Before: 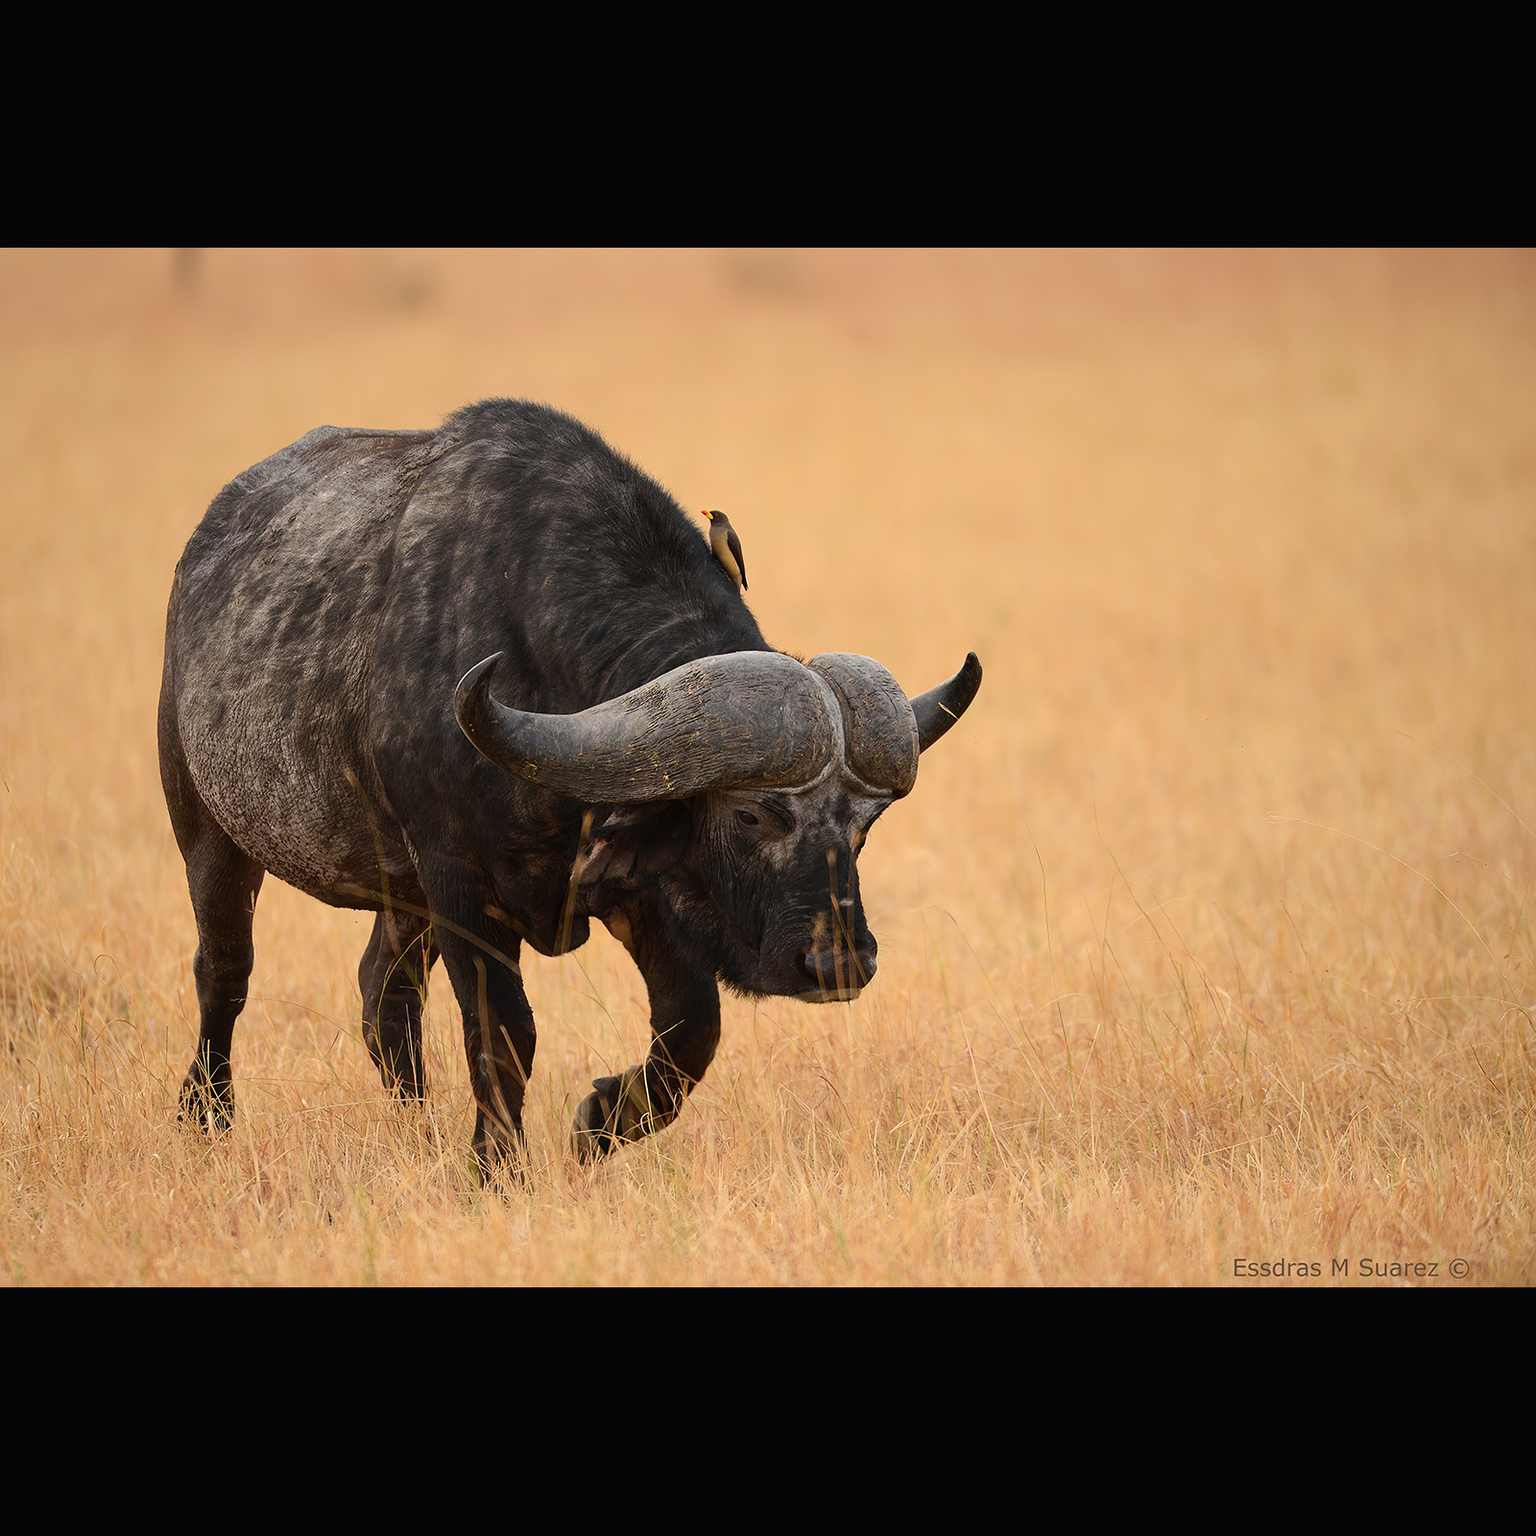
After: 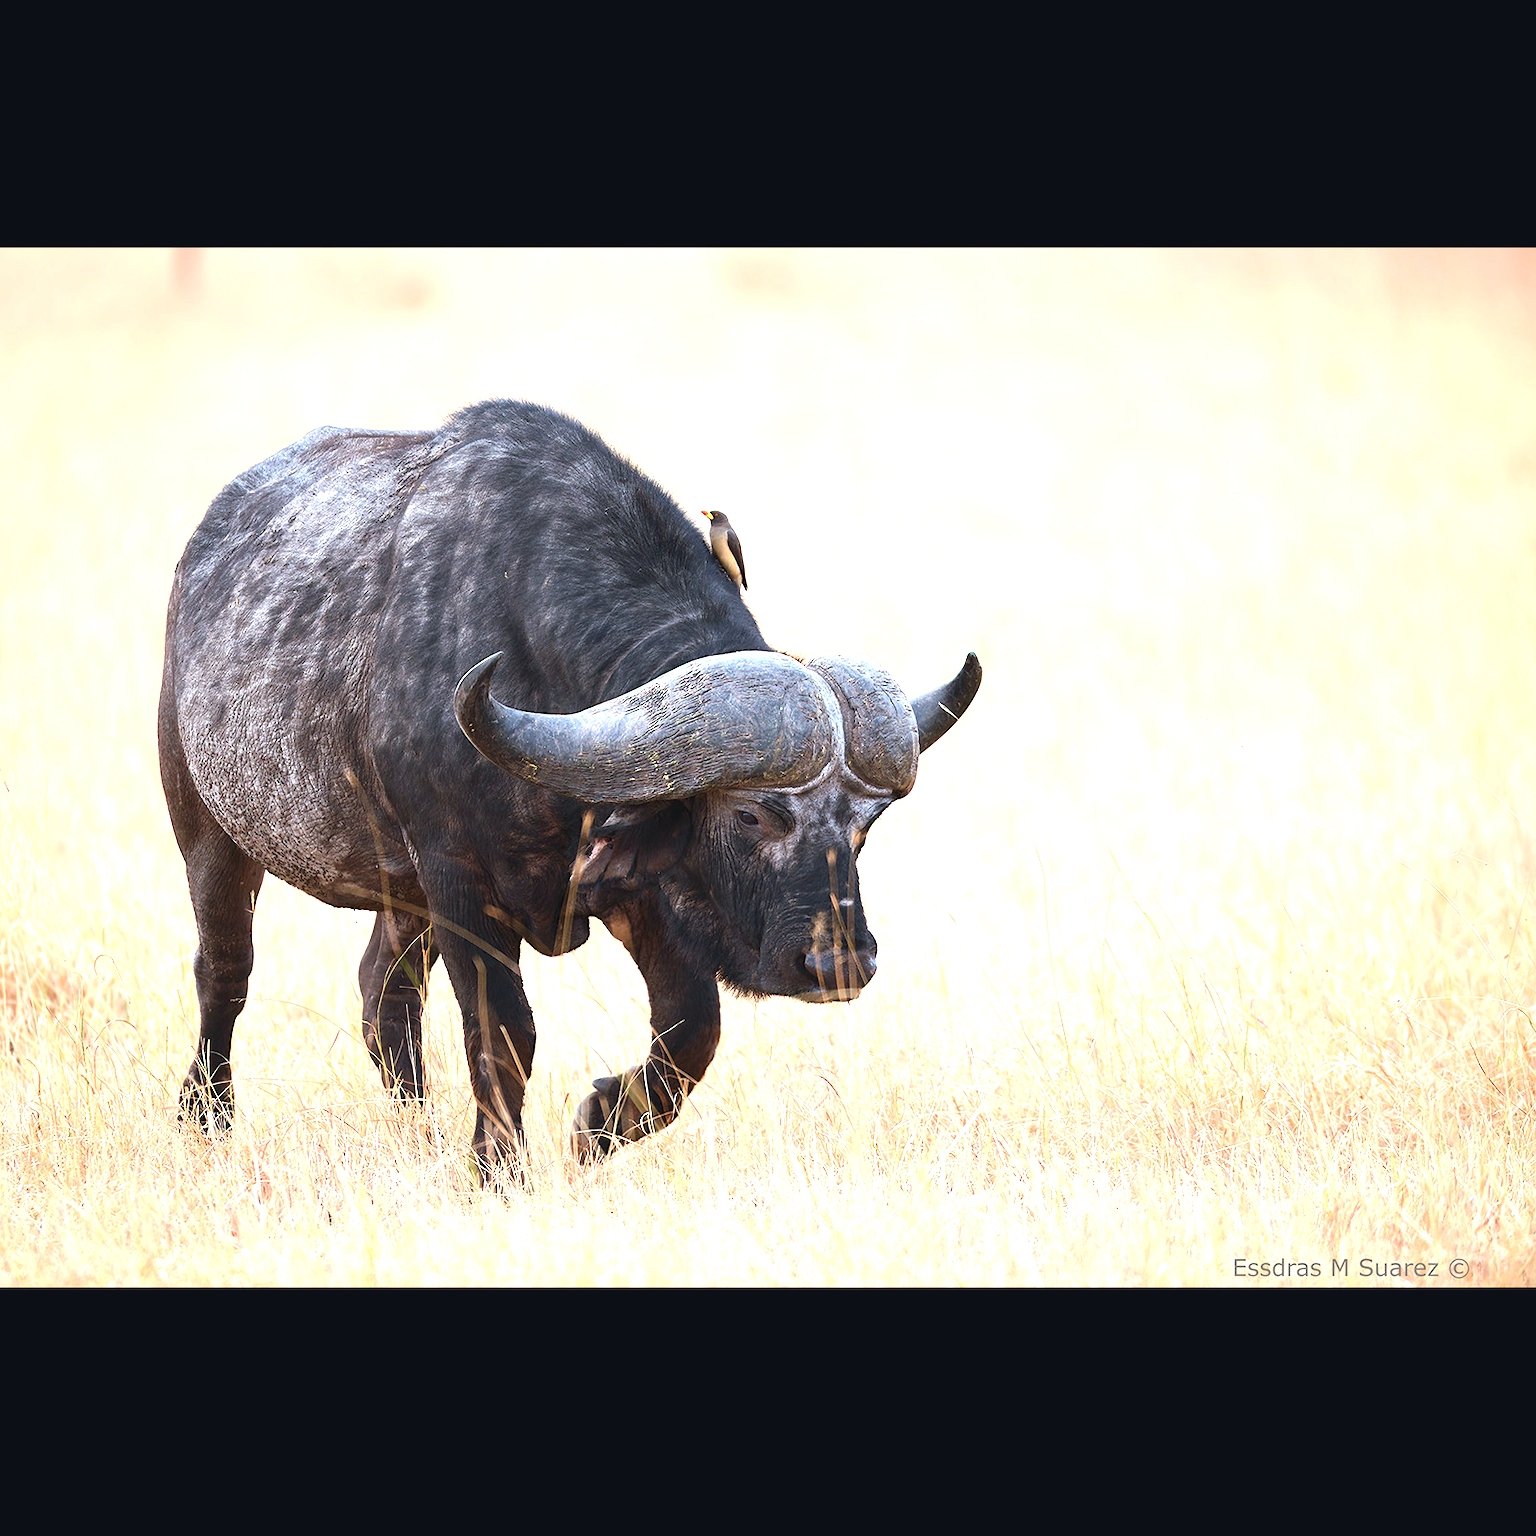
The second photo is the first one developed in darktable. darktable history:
exposure: black level correction 0, exposure 1.199 EV, compensate exposure bias true, compensate highlight preservation false
color calibration: illuminant custom, x 0.392, y 0.392, temperature 3849.11 K
